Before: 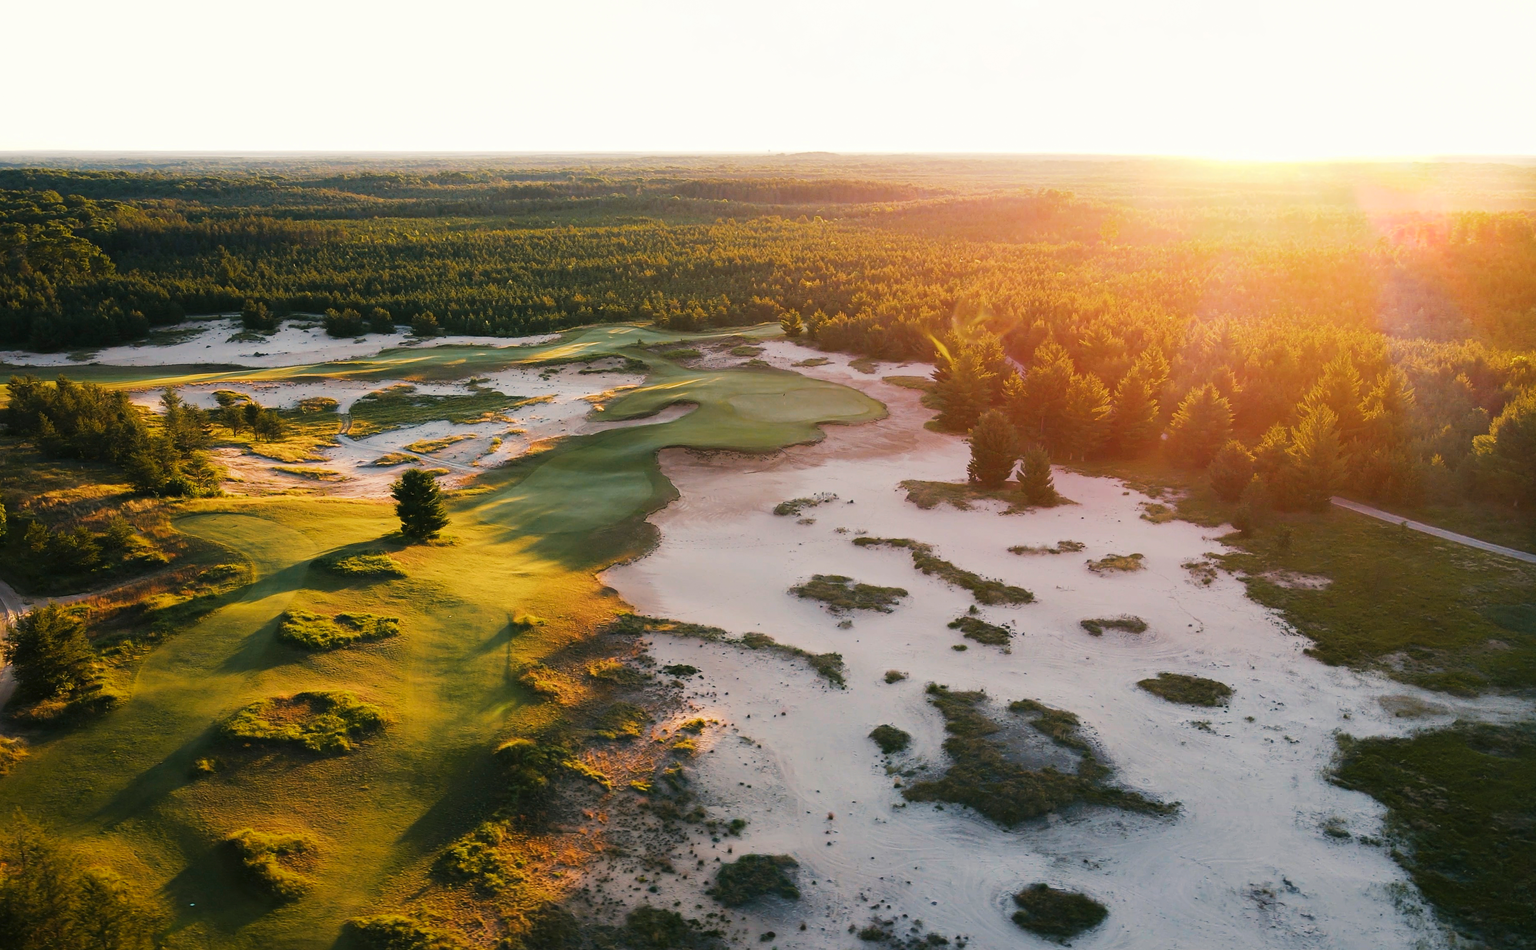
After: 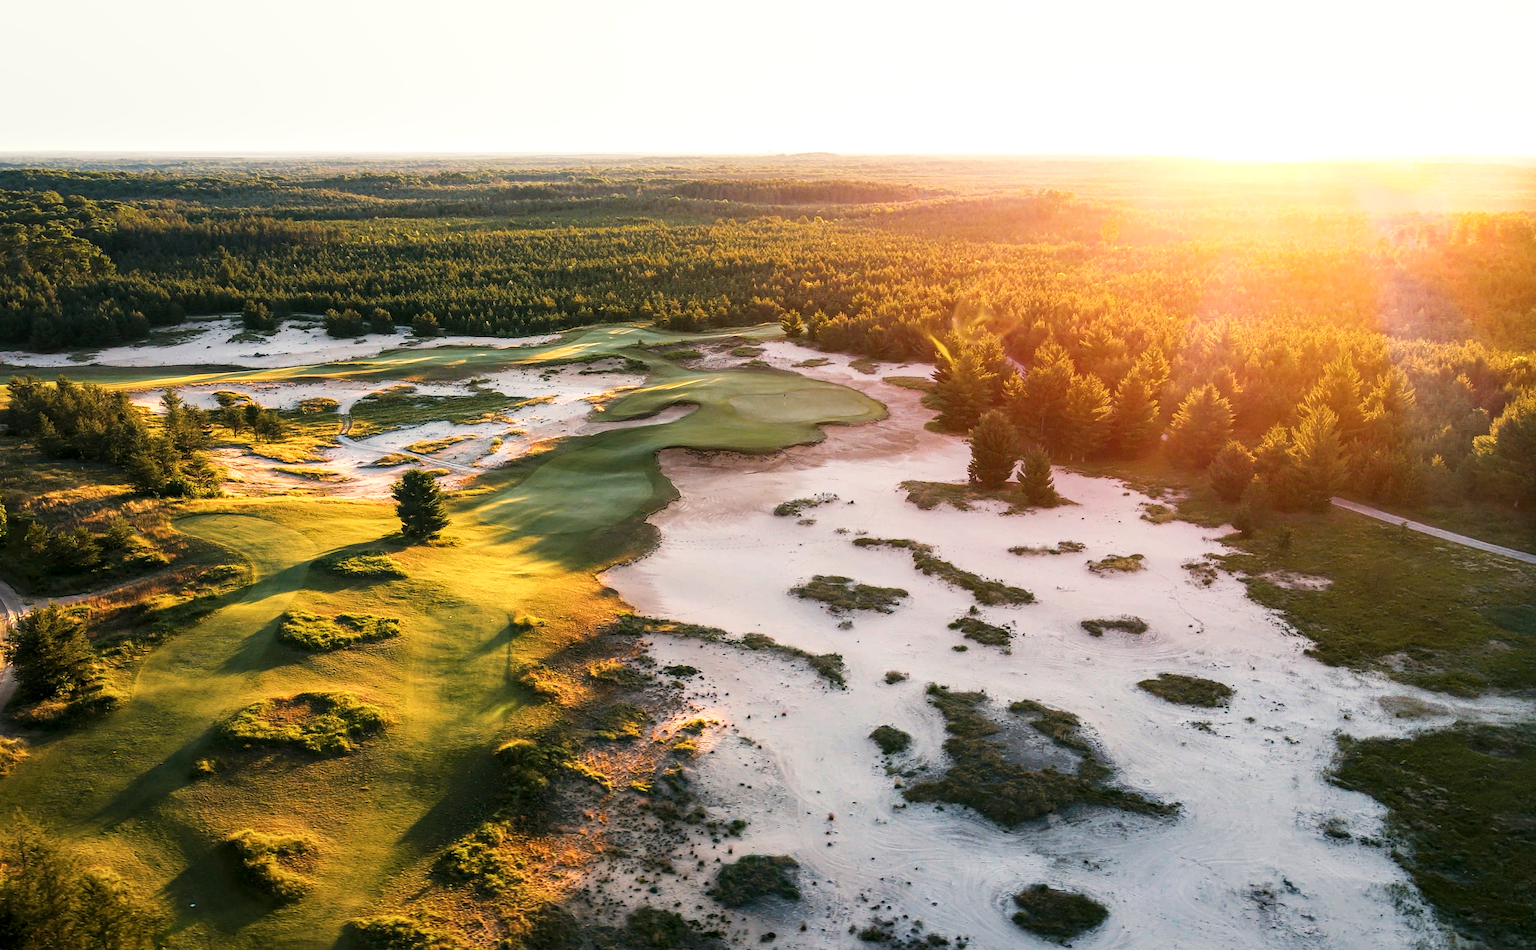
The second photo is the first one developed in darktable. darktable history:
local contrast: detail 142%
tone equalizer: on, module defaults
base curve: curves: ch0 [(0, 0) (0.666, 0.806) (1, 1)]
